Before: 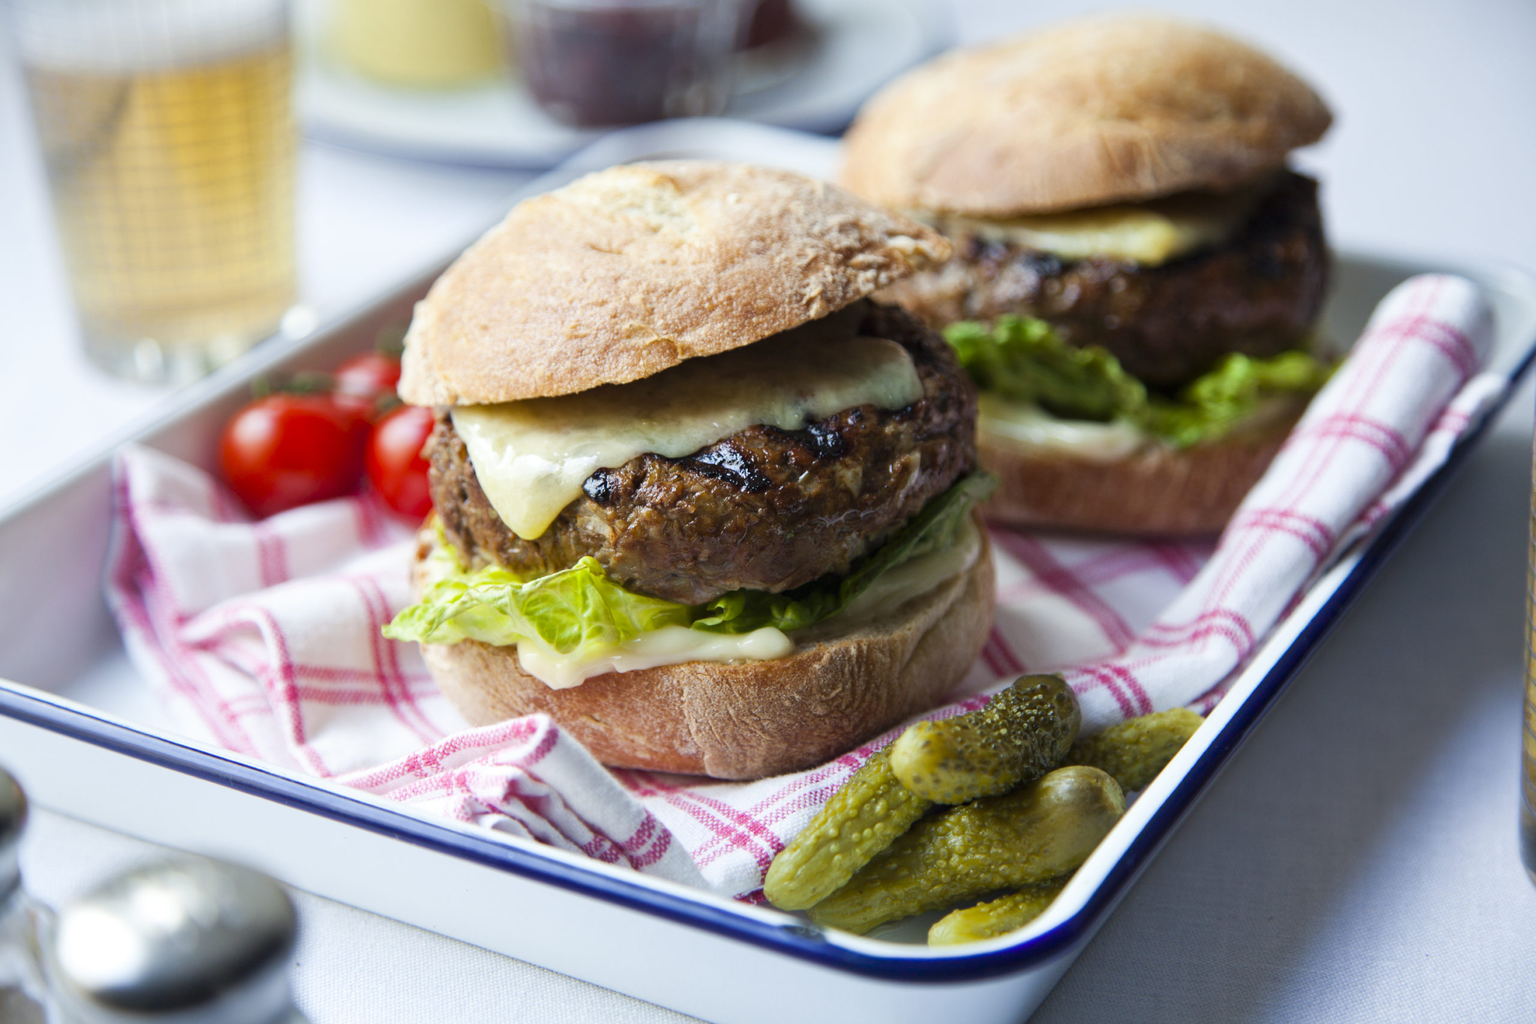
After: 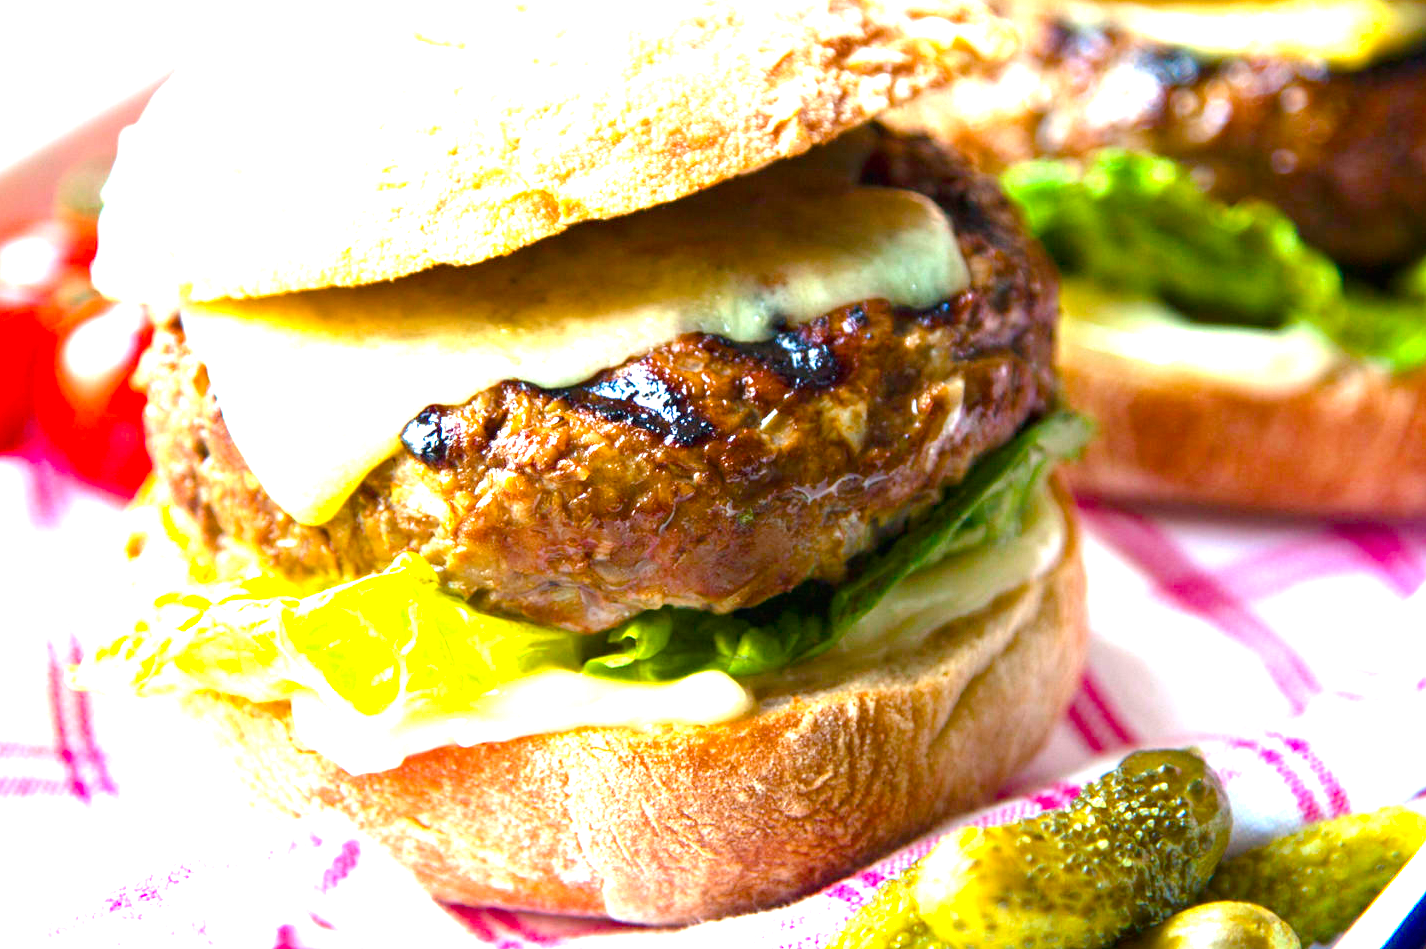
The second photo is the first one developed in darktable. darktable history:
crop and rotate: left 22.299%, top 21.987%, right 21.965%, bottom 22.38%
exposure: black level correction 0, exposure 1.959 EV, compensate highlight preservation false
vignetting: fall-off start 97.28%, fall-off radius 78.49%, saturation 0.37, width/height ratio 1.114
color balance rgb: shadows lift › chroma 0.66%, shadows lift › hue 115.87°, perceptual saturation grading › global saturation 44.129%, perceptual saturation grading › highlights -25.175%, perceptual saturation grading › shadows 49.95%
